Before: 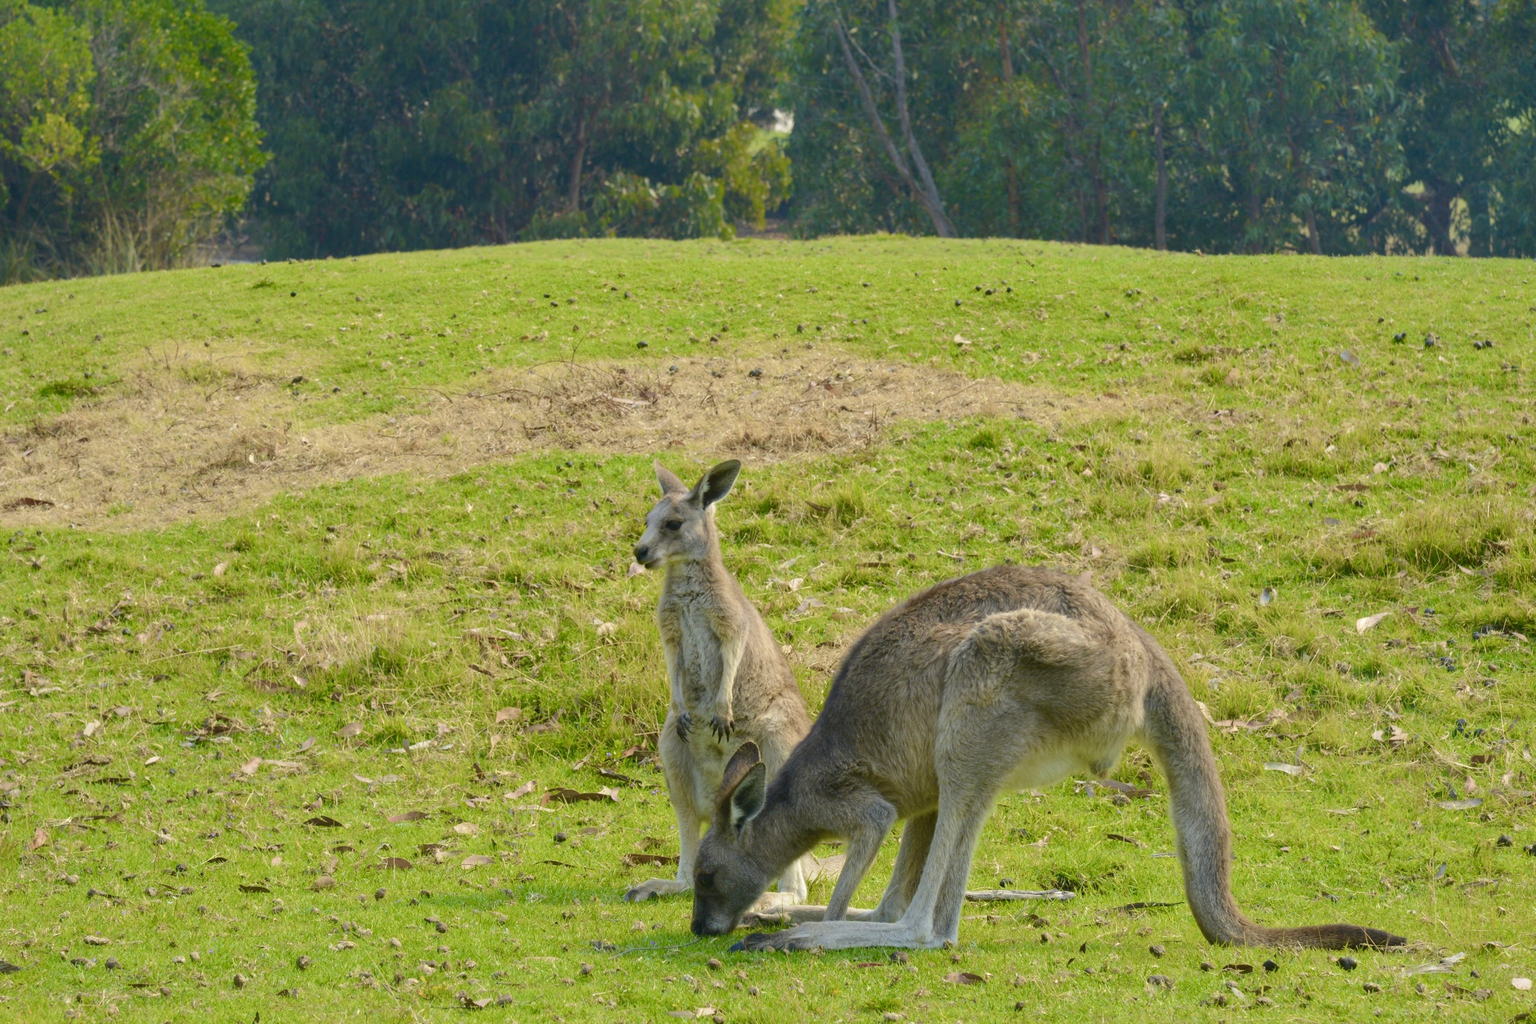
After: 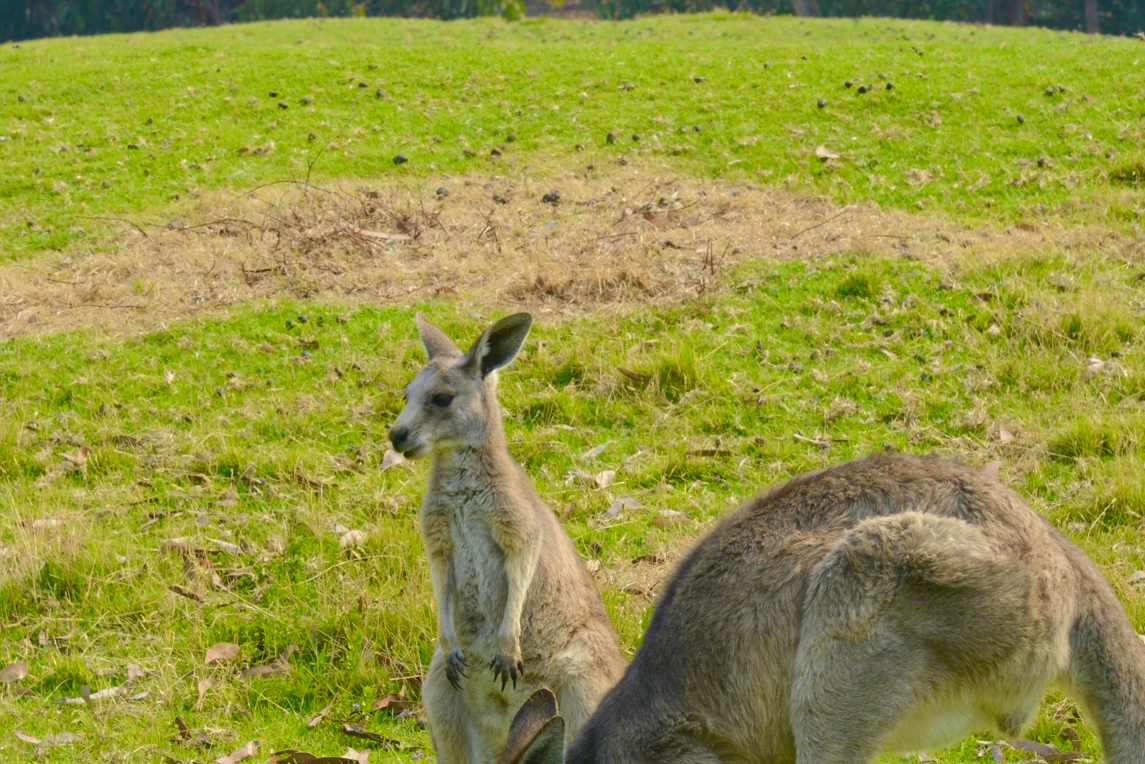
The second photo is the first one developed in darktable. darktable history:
tone equalizer: edges refinement/feathering 500, mask exposure compensation -1.57 EV, preserve details no
crop and rotate: left 22.273%, top 22.024%, right 21.772%, bottom 21.994%
